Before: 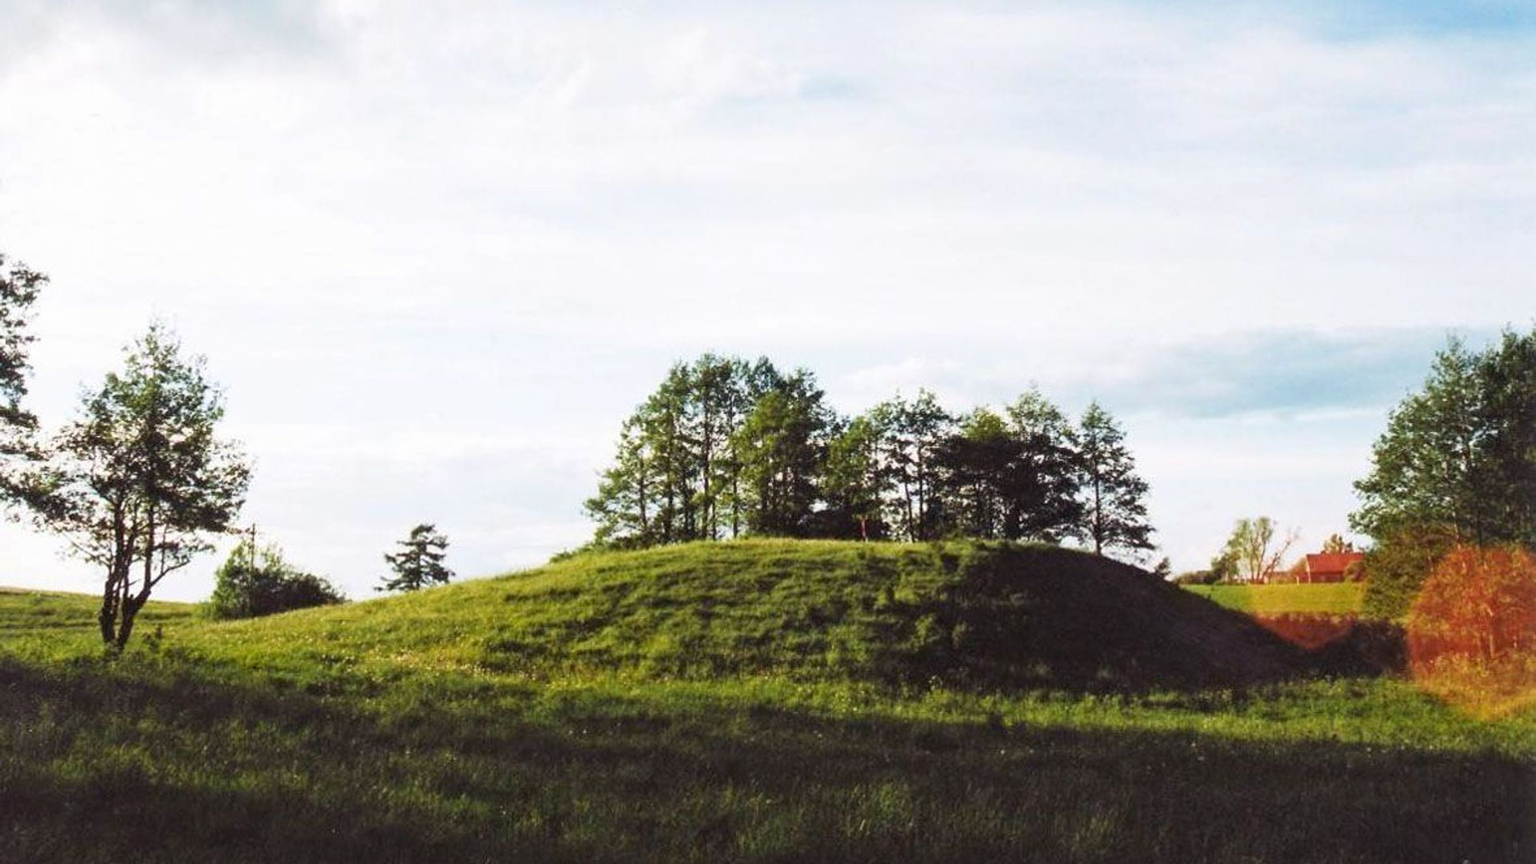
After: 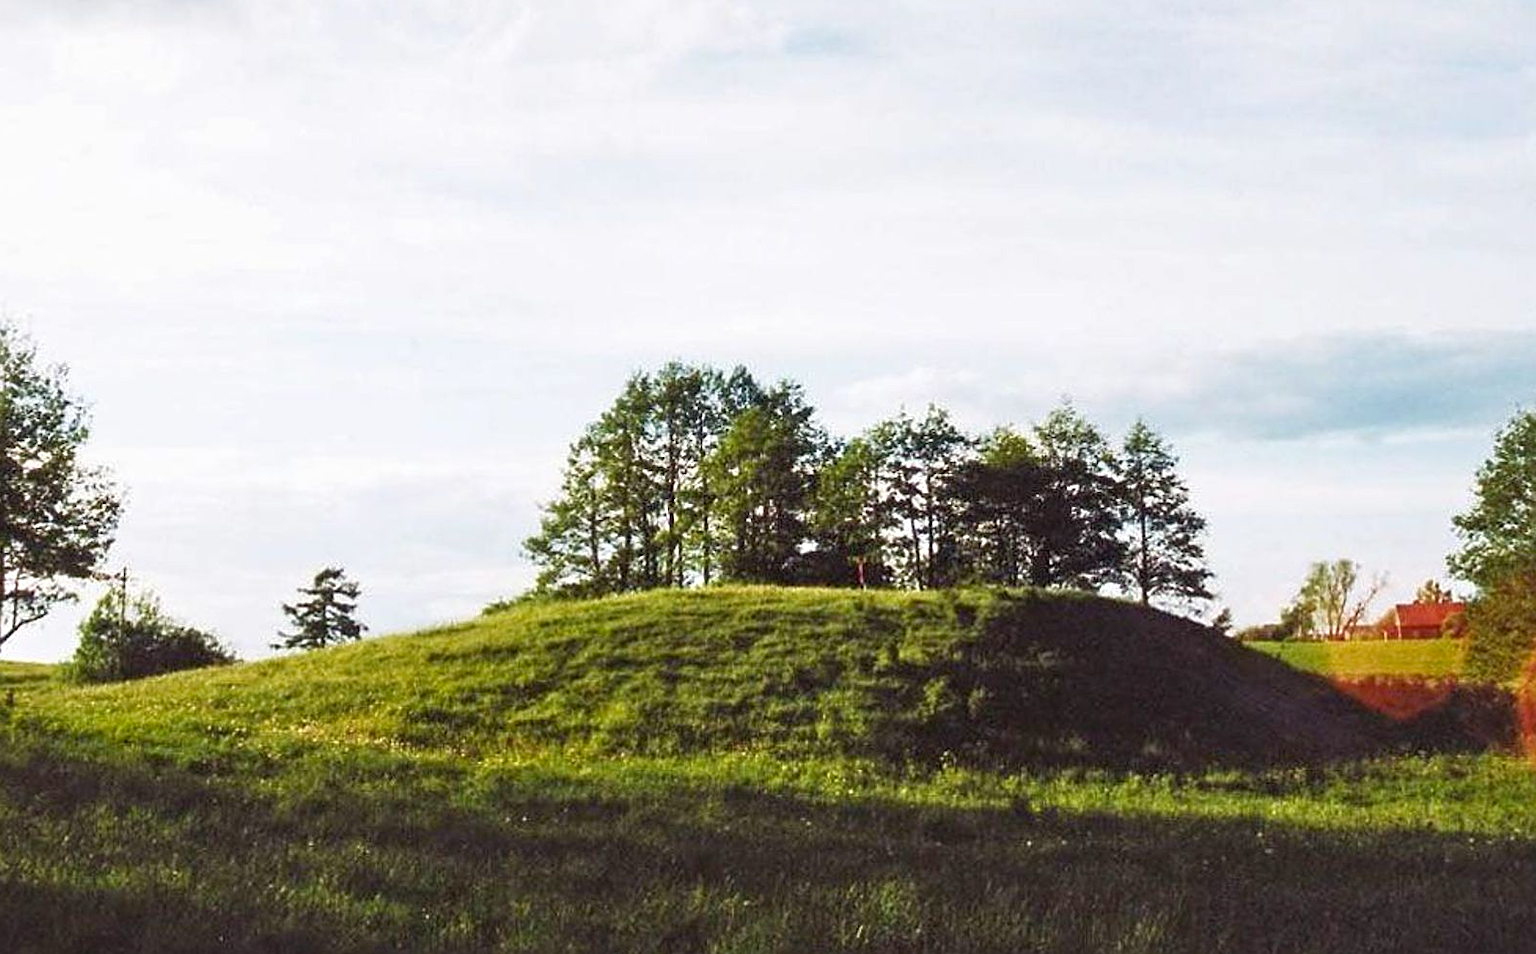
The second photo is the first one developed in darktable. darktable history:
contrast brightness saturation: brightness -0.09
sharpen: on, module defaults
crop: left 9.807%, top 6.259%, right 7.334%, bottom 2.177%
tone equalizer: -8 EV 1 EV, -7 EV 1 EV, -6 EV 1 EV, -5 EV 1 EV, -4 EV 1 EV, -3 EV 0.75 EV, -2 EV 0.5 EV, -1 EV 0.25 EV
